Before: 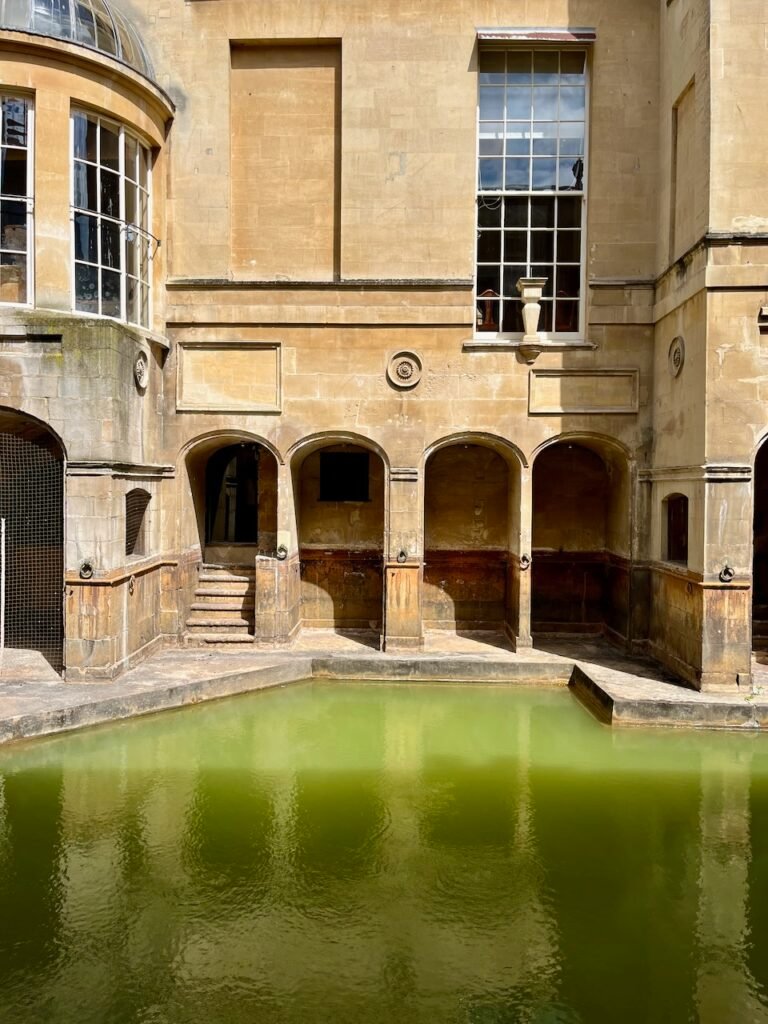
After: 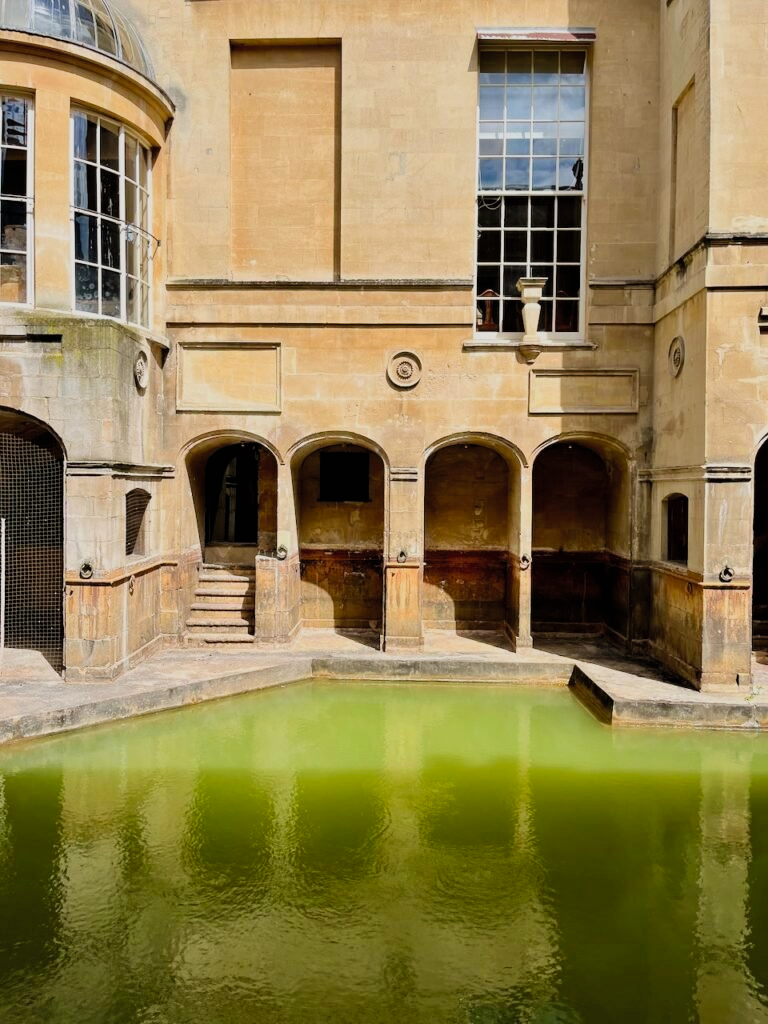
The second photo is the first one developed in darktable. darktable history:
filmic rgb: hardness 4.17
contrast brightness saturation: contrast 0.07, brightness 0.08, saturation 0.18
